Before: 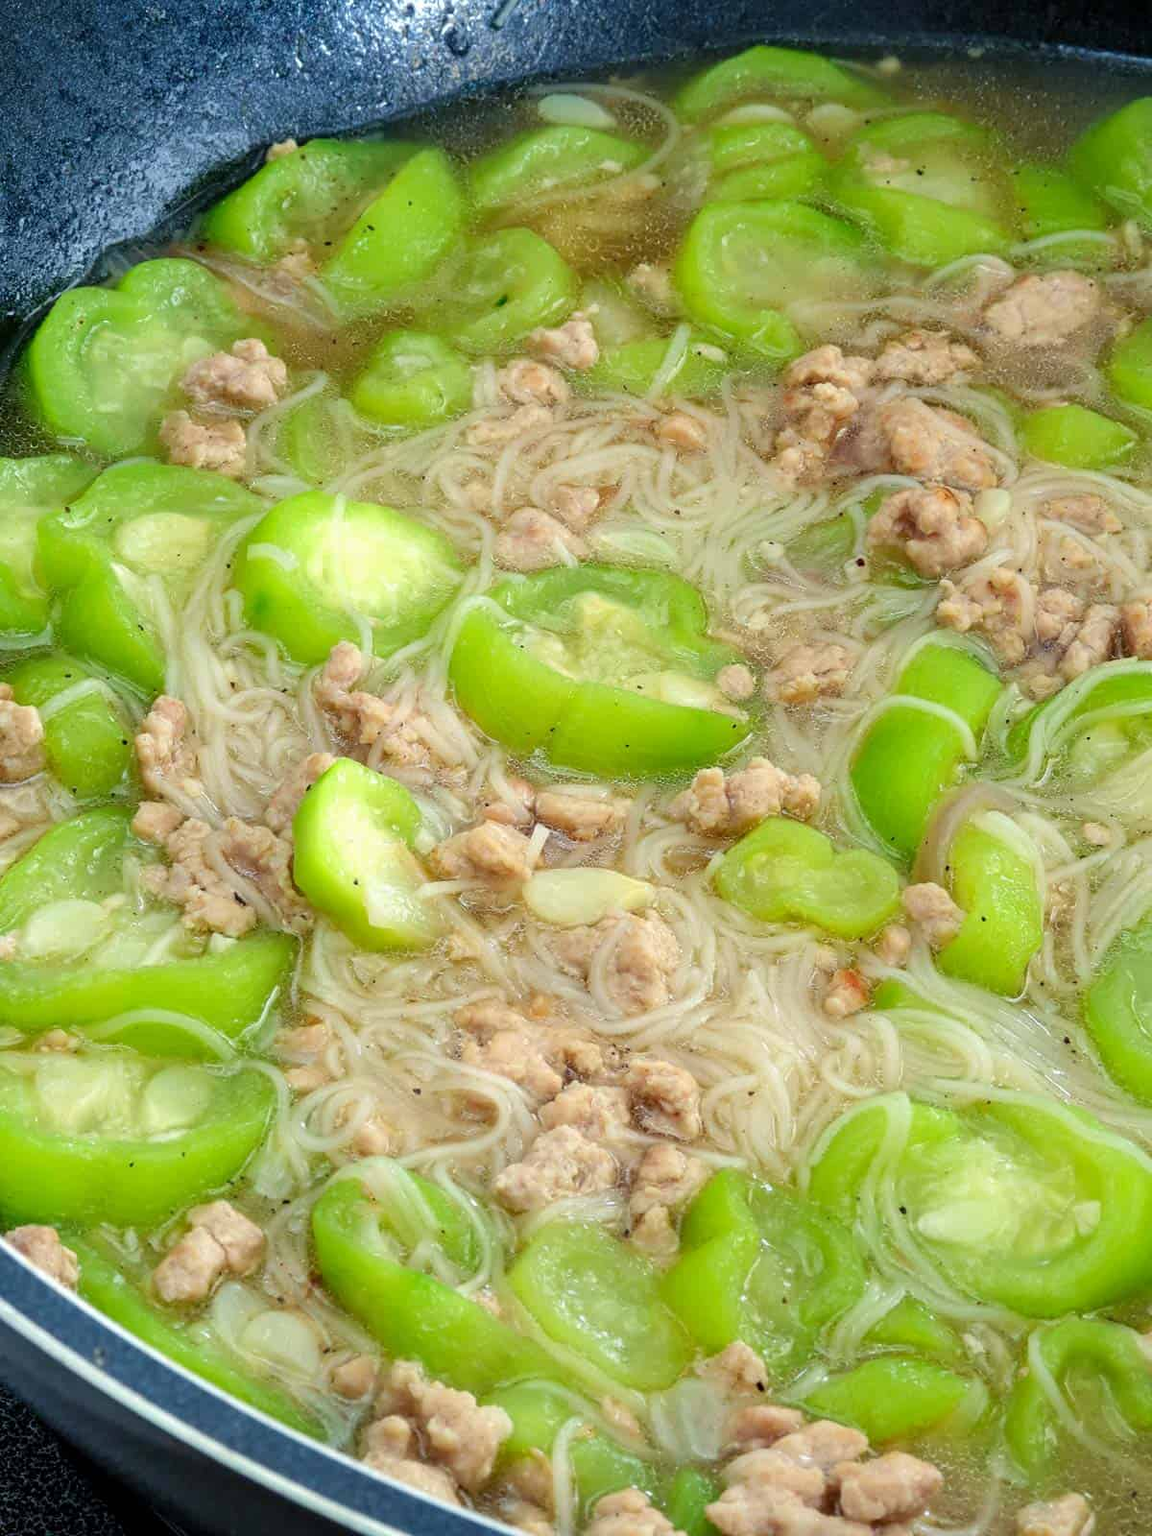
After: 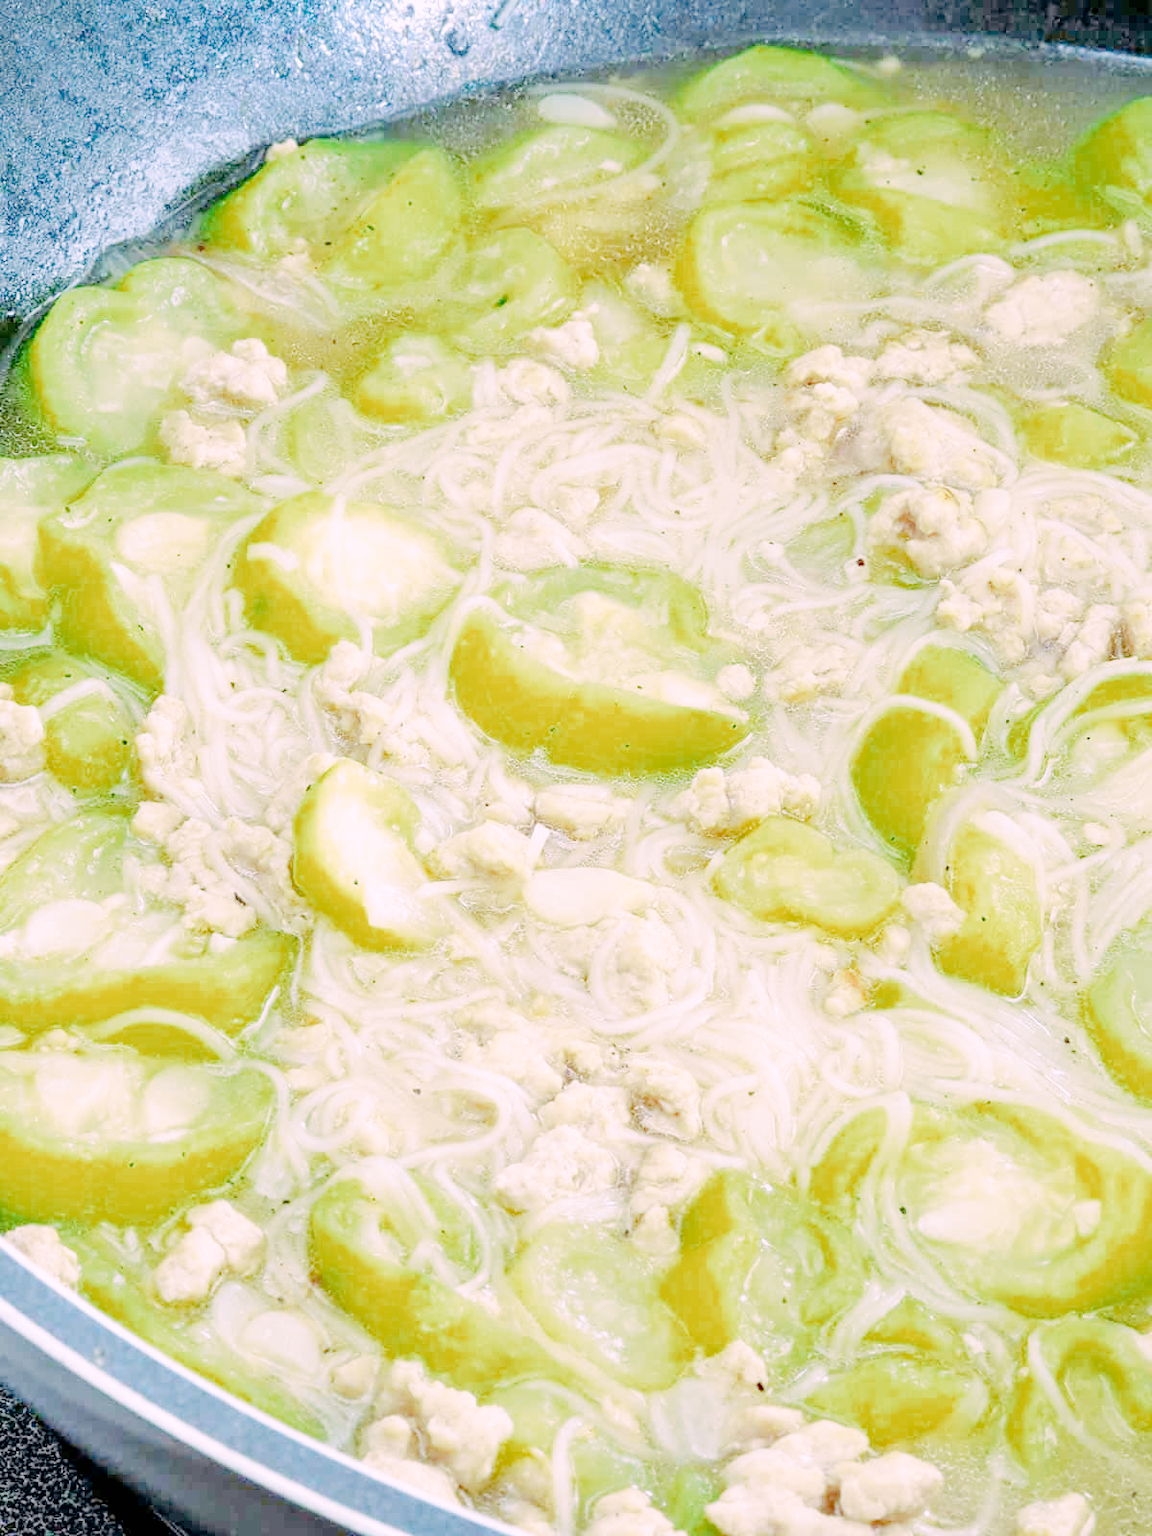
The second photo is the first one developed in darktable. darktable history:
tone curve: curves: ch0 [(0, 0) (0.003, 0) (0.011, 0.001) (0.025, 0.003) (0.044, 0.005) (0.069, 0.012) (0.1, 0.023) (0.136, 0.039) (0.177, 0.088) (0.224, 0.15) (0.277, 0.239) (0.335, 0.334) (0.399, 0.43) (0.468, 0.526) (0.543, 0.621) (0.623, 0.711) (0.709, 0.791) (0.801, 0.87) (0.898, 0.949) (1, 1)], preserve colors none
color look up table: target L [89.48, 84, 78.57, 68.9, 47.27, 66.58, 64.65, 62.14, 57.25, 51.07, 34.18, 36.81, 34.67, 25.28, 8.458, 200.46, 79.44, 86.71, 84.31, 68.4, 56.15, 56.91, 58.52, 41.64, 38.39, 39.68, 26.13, 88.81, 84.85, 79.62, 64.68, 72.51, 62.48, 54.57, 47.36, 52.84, 47.42, 48.93, 49.93, 41.2, 31.35, 20.7, 3.648, 79.36, 77.9, 71.42, 77.71, 67.83, 66.99], target a [6.765, -5.877, -43.92, -7.04, -37.34, -2.265, -44.63, -51.7, -18.31, -21.83, -24.66, -19.75, -24.84, -2.617, -11.06, 0, 5.15, 0.637, 10.19, 23, 55.44, 58.3, 41.75, 20.45, 6.143, 43.16, 25.43, 18.71, 23.86, 16.28, 54.39, 46.63, 66.8, 14.67, 4.683, 13.63, 36.73, 56.74, 62.21, 41.19, 27.33, 13.43, -3.891, -47.46, -41.31, -43.82, -6.478, -6.763, -19.65], target b [-3.824, 19.69, -4.088, 58.02, 35.59, 52.27, 17.44, 42.33, 34.86, 41.09, 23.9, 2.26, 24.35, 20.52, 11.3, 0, 59.28, 33.45, 18.73, 58.1, 30.91, 13.32, 19.28, 34.16, 3.686, 33.03, 25.58, -6.723, -26.59, -33.41, -21.03, -37.79, -45.29, -53.44, -30.92, -66.23, -9.329, -1.267, -59.21, -36.67, -63.22, -28.8, -7.59, -15.53, -38.24, -19.61, -33.48, -2.921, -48.65], num patches 49
